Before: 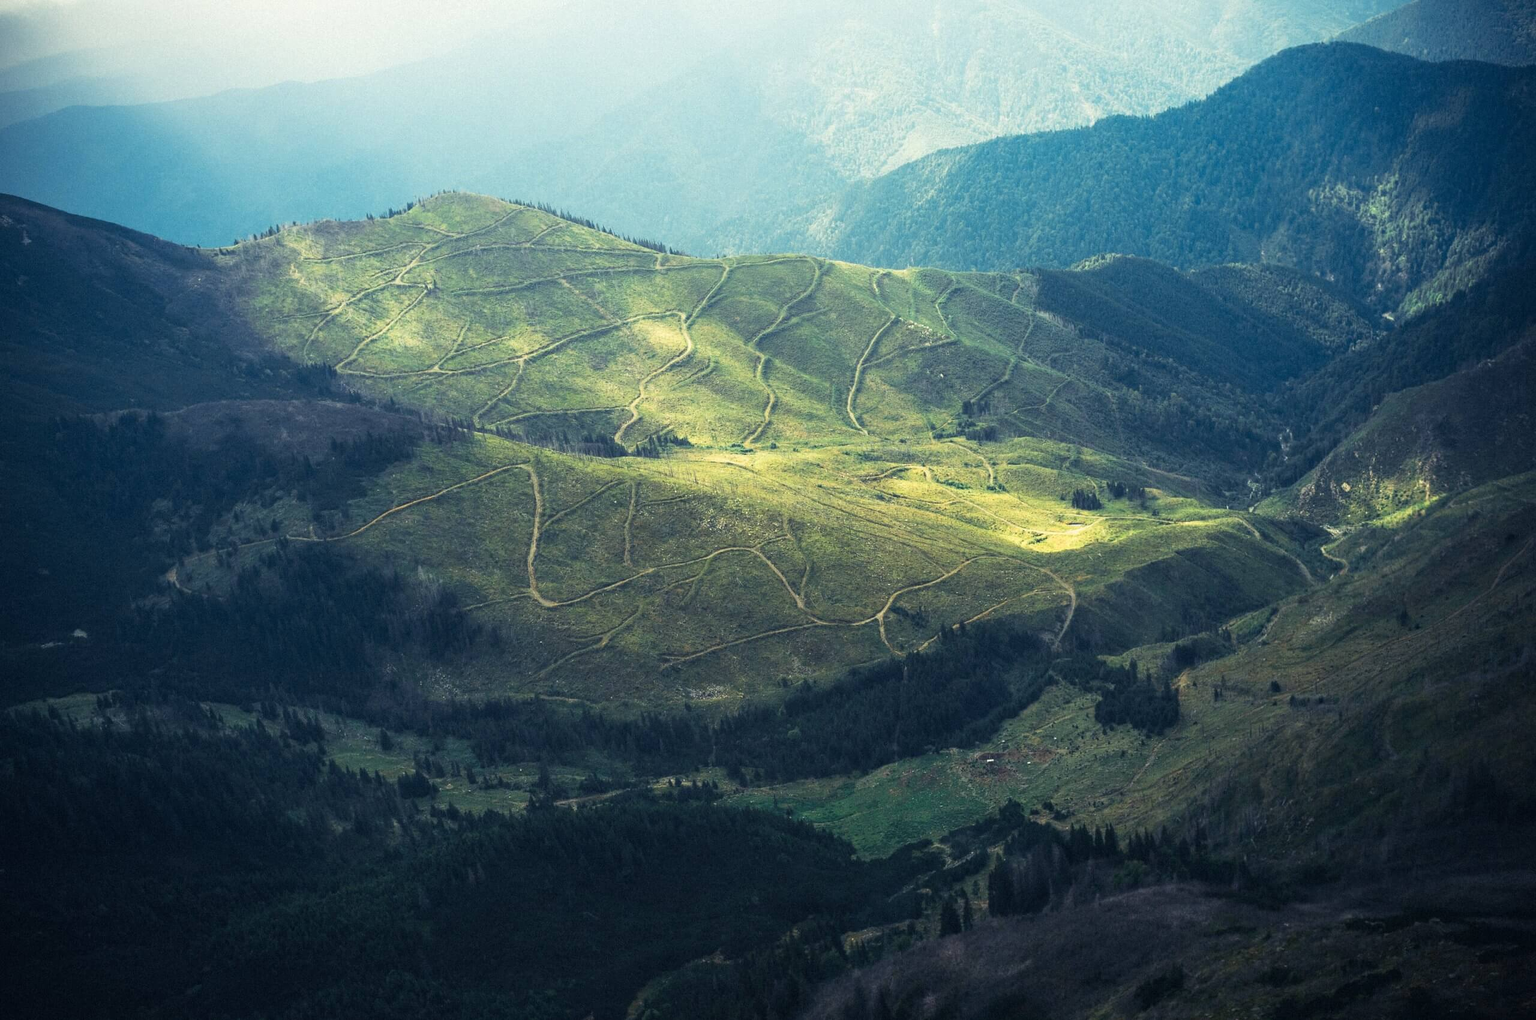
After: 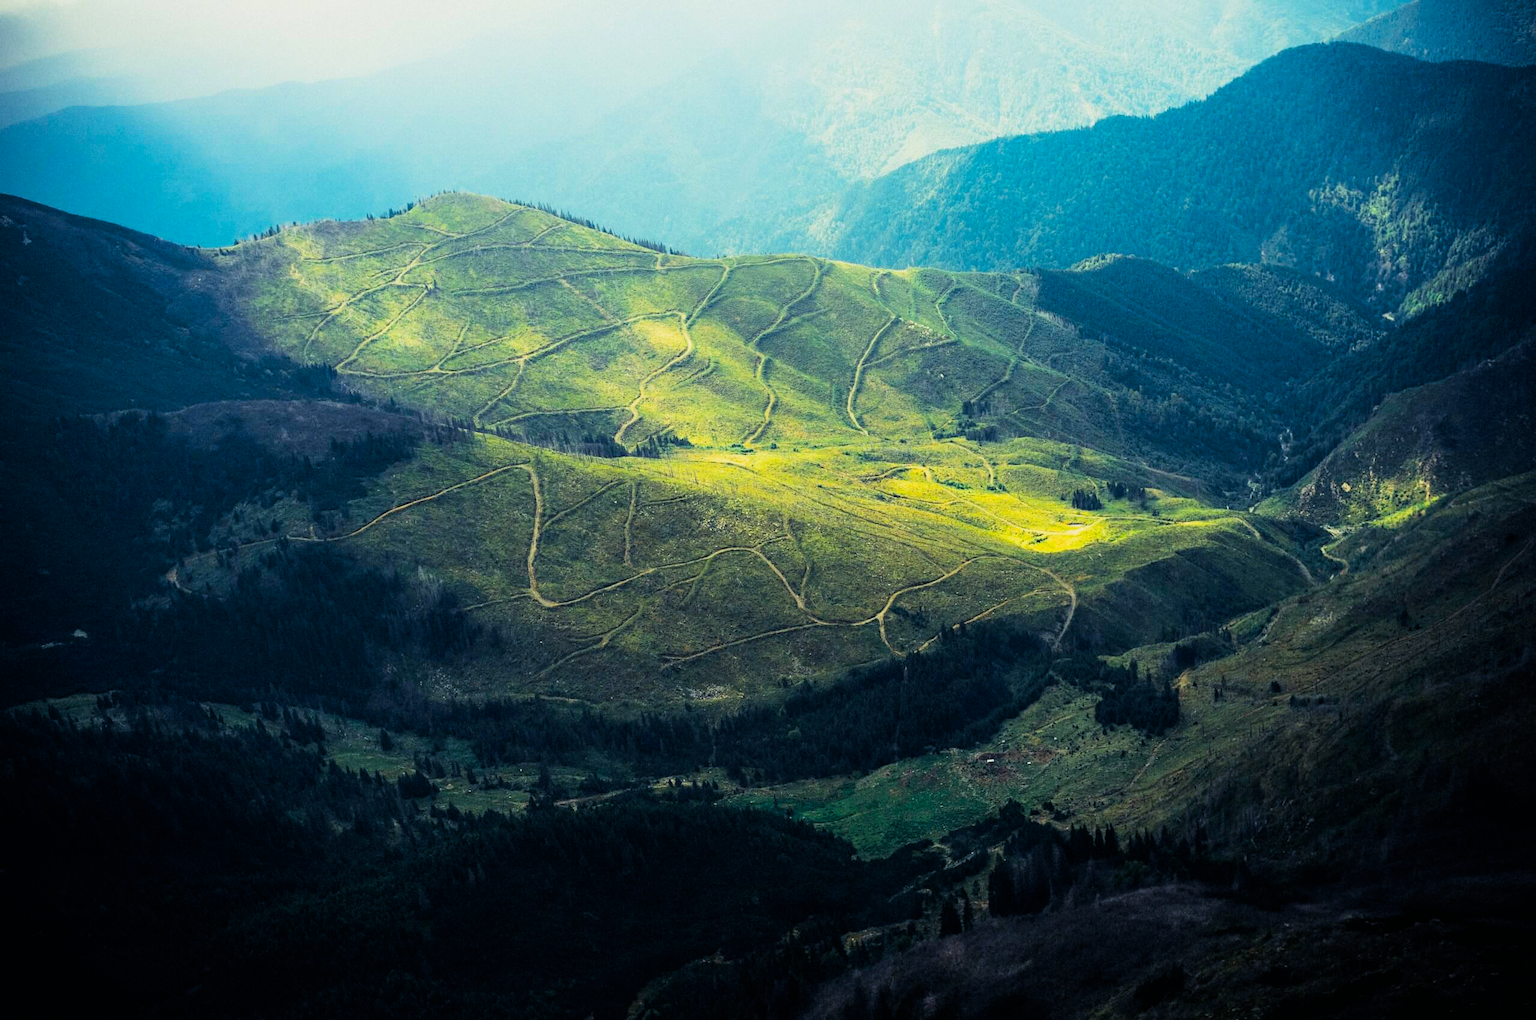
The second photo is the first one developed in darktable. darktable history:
color balance rgb: linear chroma grading › global chroma 15%, perceptual saturation grading › global saturation 30%
filmic rgb: black relative exposure -16 EV, white relative exposure 6.29 EV, hardness 5.1, contrast 1.35
